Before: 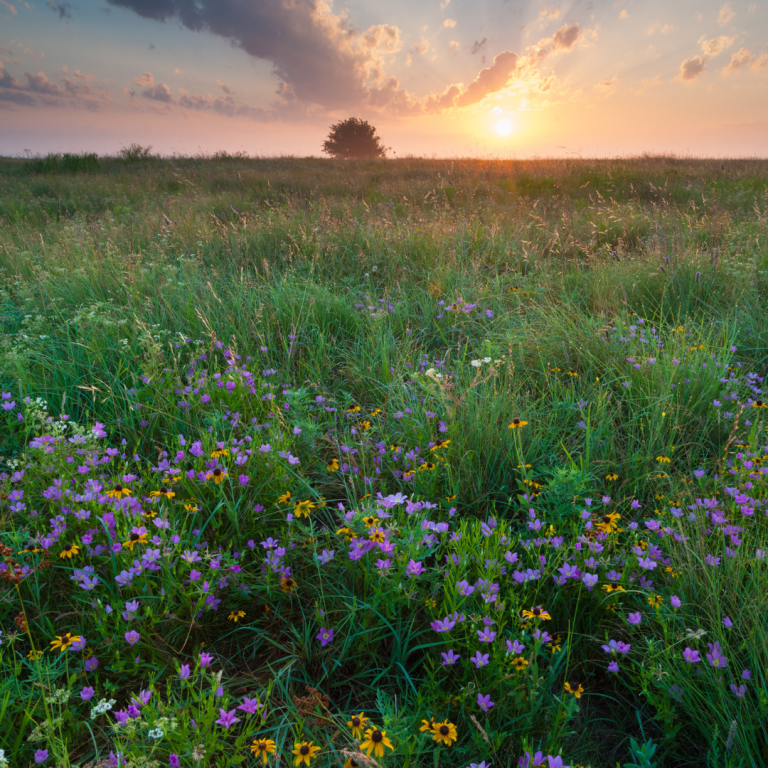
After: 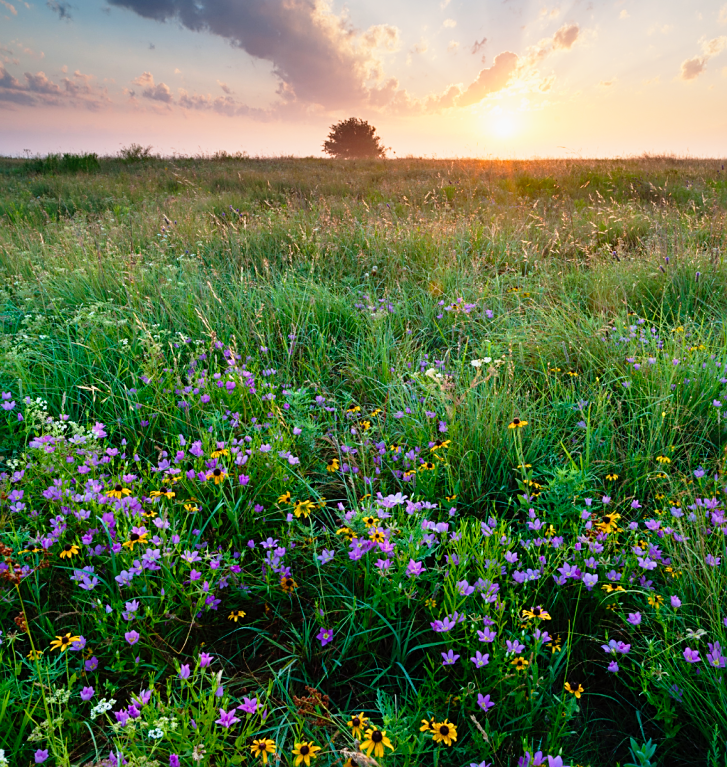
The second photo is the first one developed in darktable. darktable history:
exposure: exposure -0.608 EV, compensate exposure bias true, compensate highlight preservation false
sharpen: on, module defaults
base curve: curves: ch0 [(0, 0) (0.012, 0.01) (0.073, 0.168) (0.31, 0.711) (0.645, 0.957) (1, 1)], preserve colors none
crop and rotate: left 0%, right 5.213%
